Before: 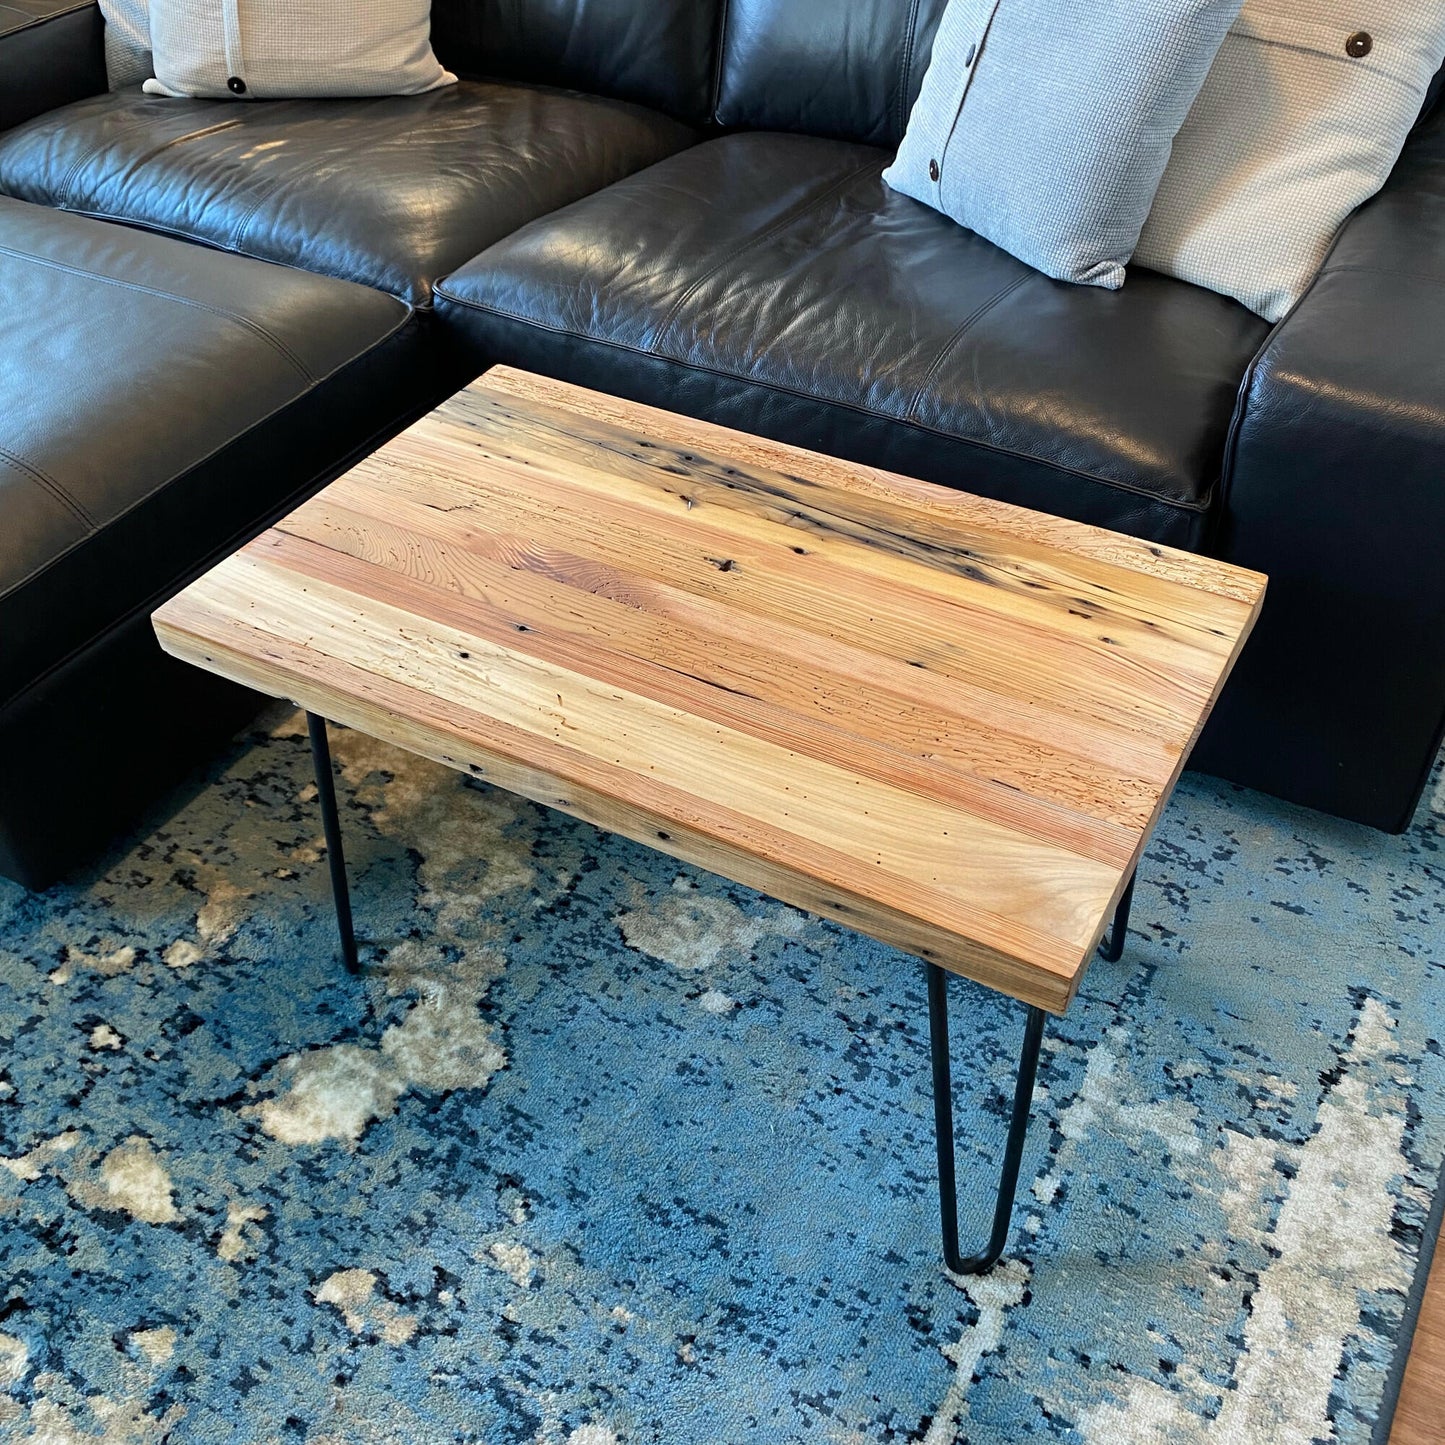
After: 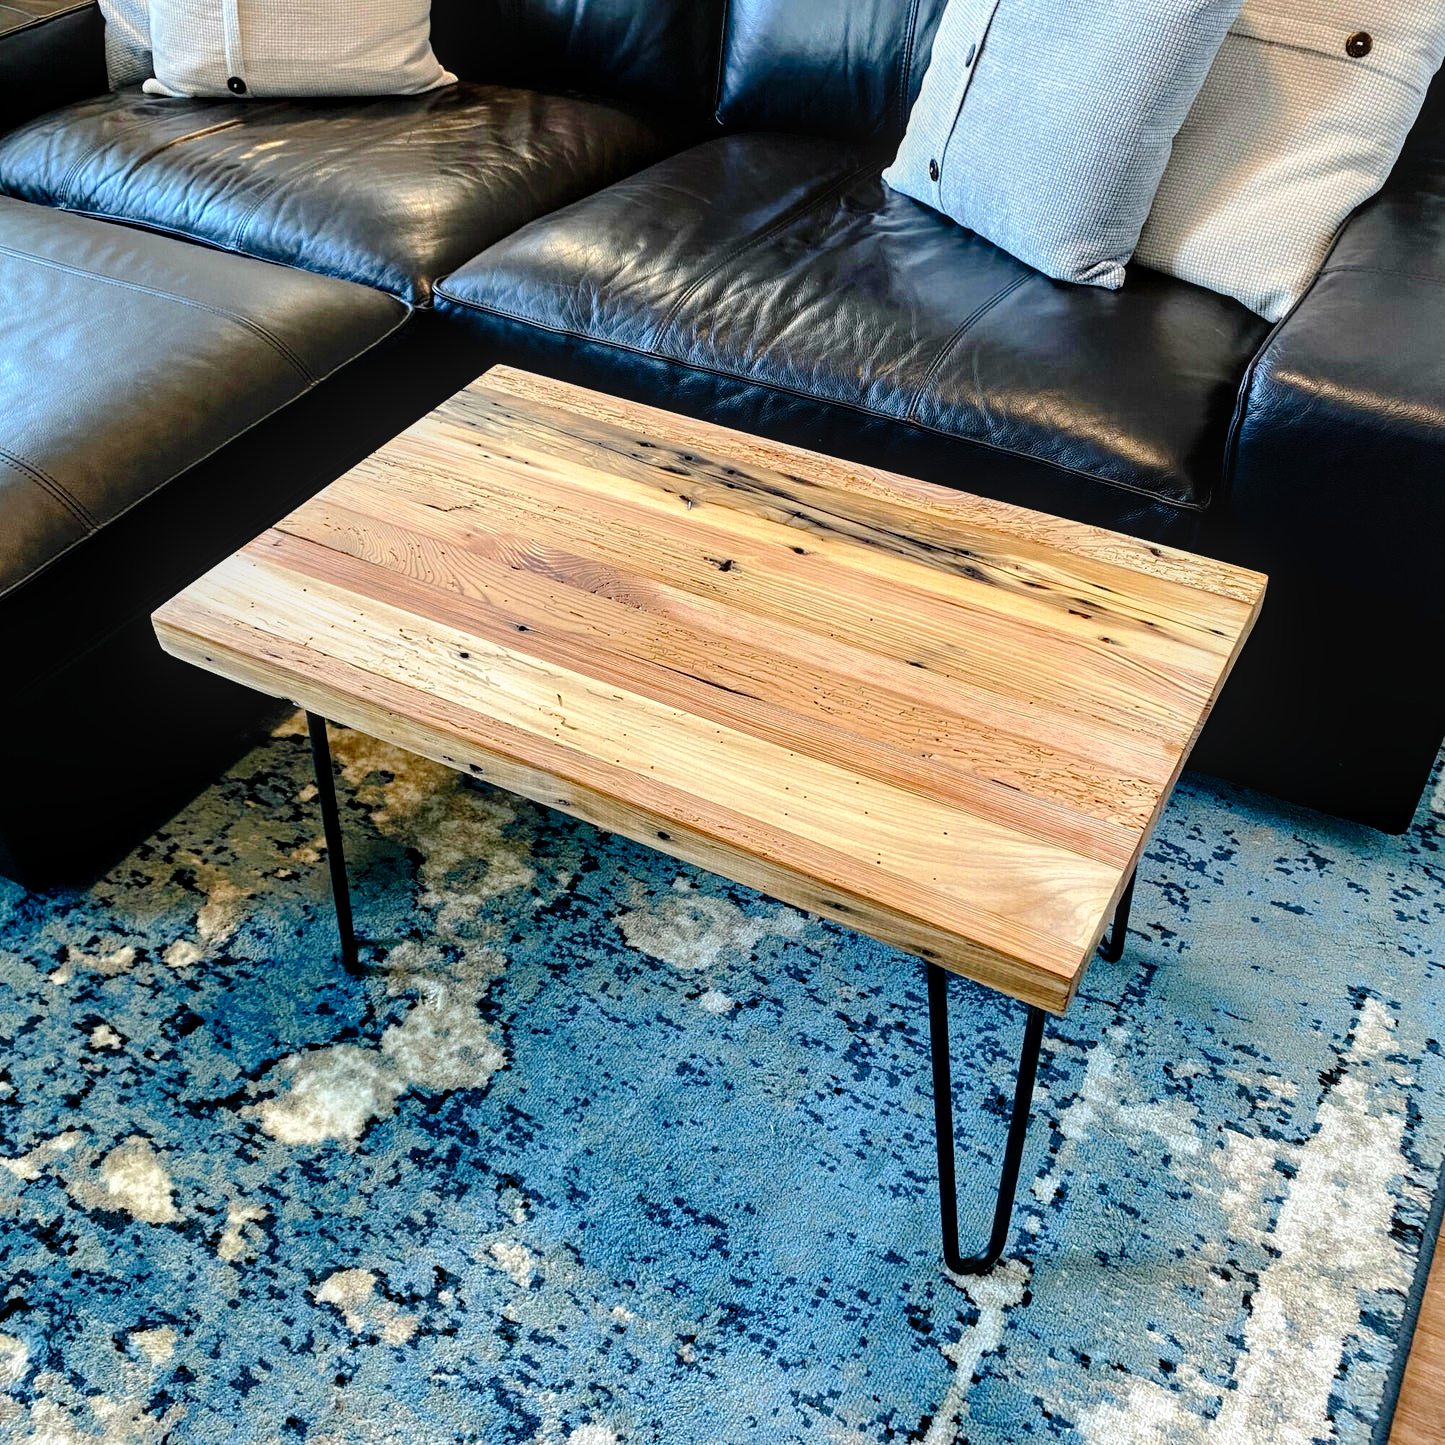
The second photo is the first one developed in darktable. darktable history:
local contrast: on, module defaults
tone curve: curves: ch0 [(0, 0) (0.003, 0) (0.011, 0.001) (0.025, 0.001) (0.044, 0.002) (0.069, 0.007) (0.1, 0.015) (0.136, 0.027) (0.177, 0.066) (0.224, 0.122) (0.277, 0.219) (0.335, 0.327) (0.399, 0.432) (0.468, 0.527) (0.543, 0.615) (0.623, 0.695) (0.709, 0.777) (0.801, 0.874) (0.898, 0.973) (1, 1)], preserve colors none
